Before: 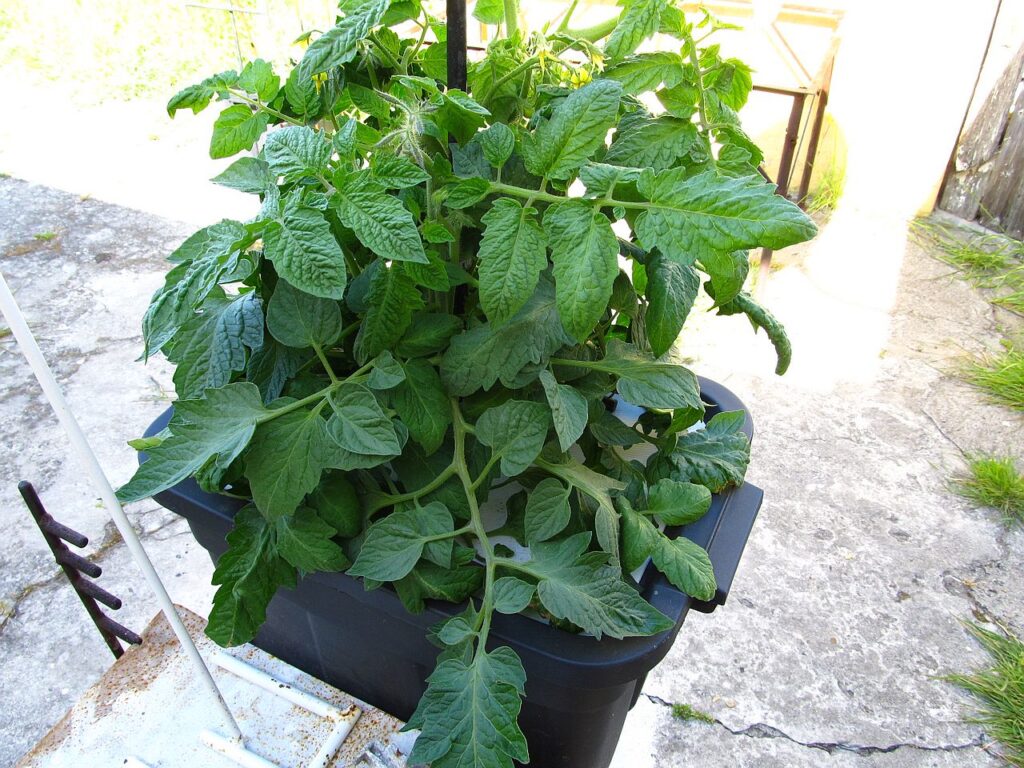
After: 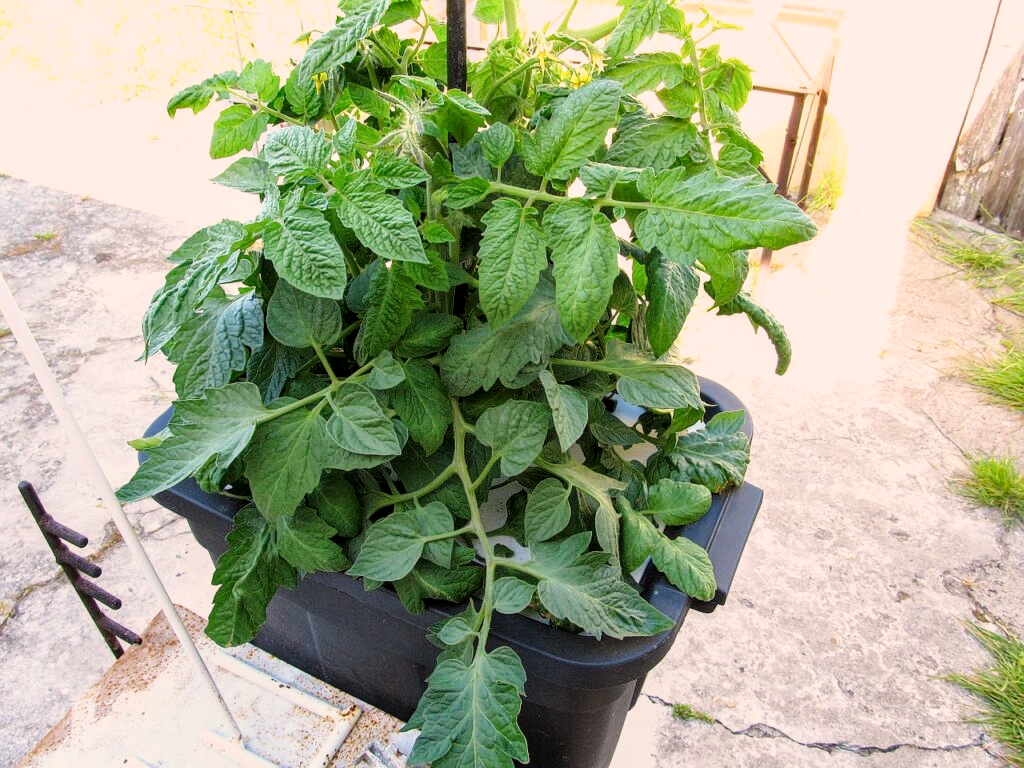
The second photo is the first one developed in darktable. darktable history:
exposure: exposure 0.564 EV
filmic rgb: white relative exposure 3.8 EV, hardness 4.35
local contrast: on, module defaults
white balance: red 1.127, blue 0.943
